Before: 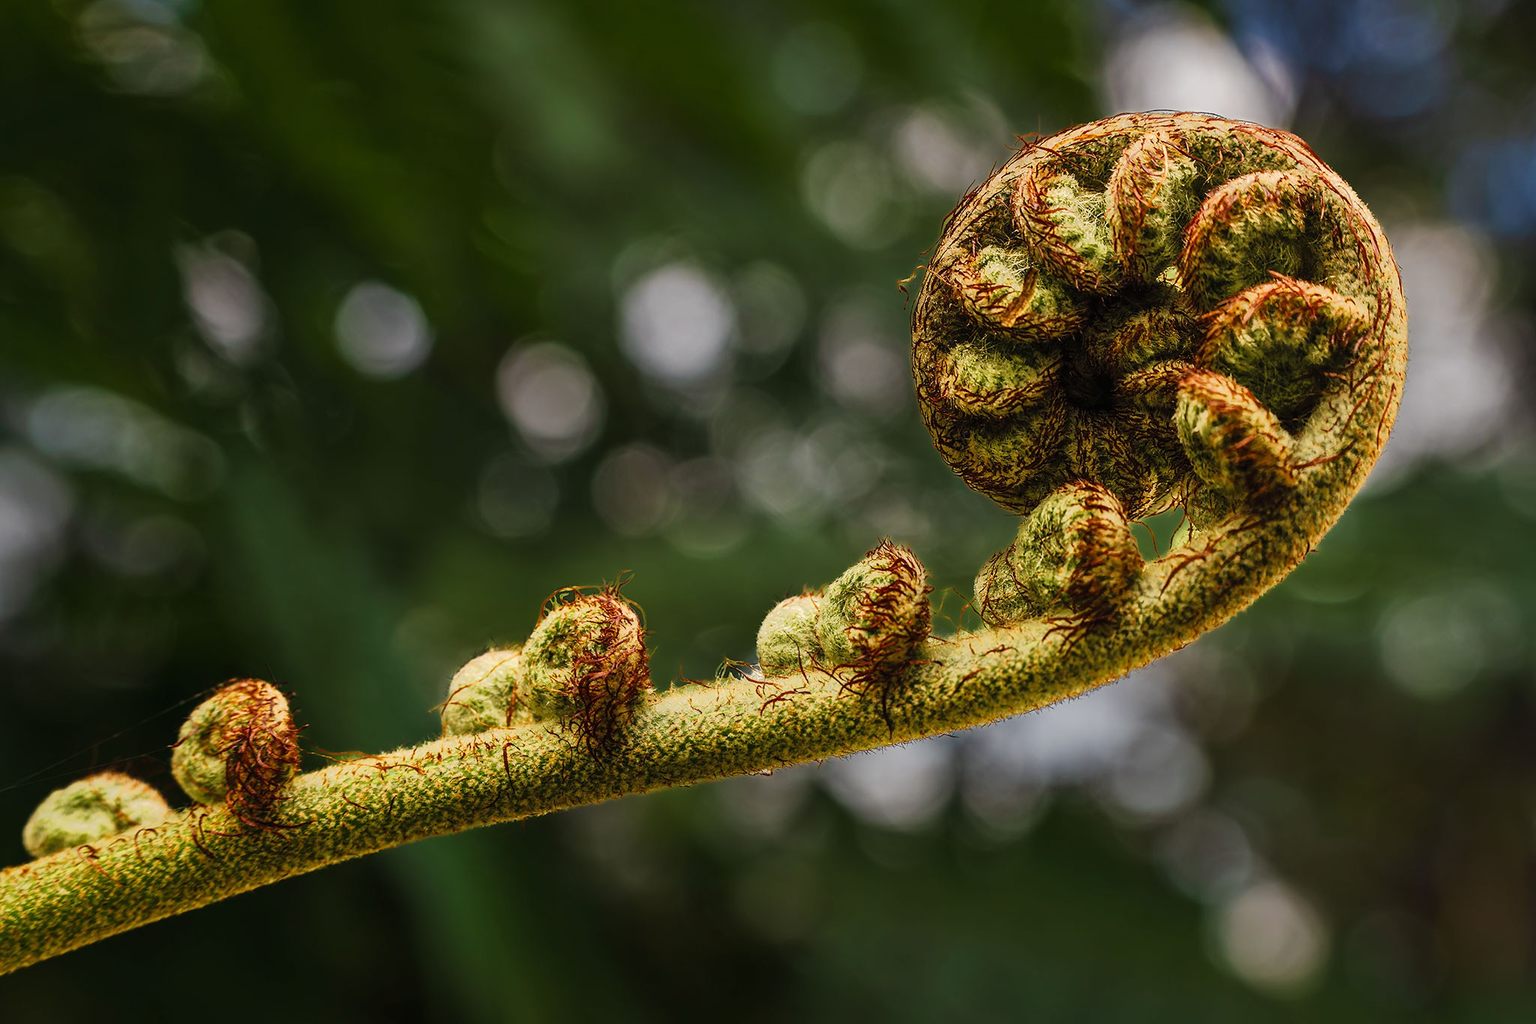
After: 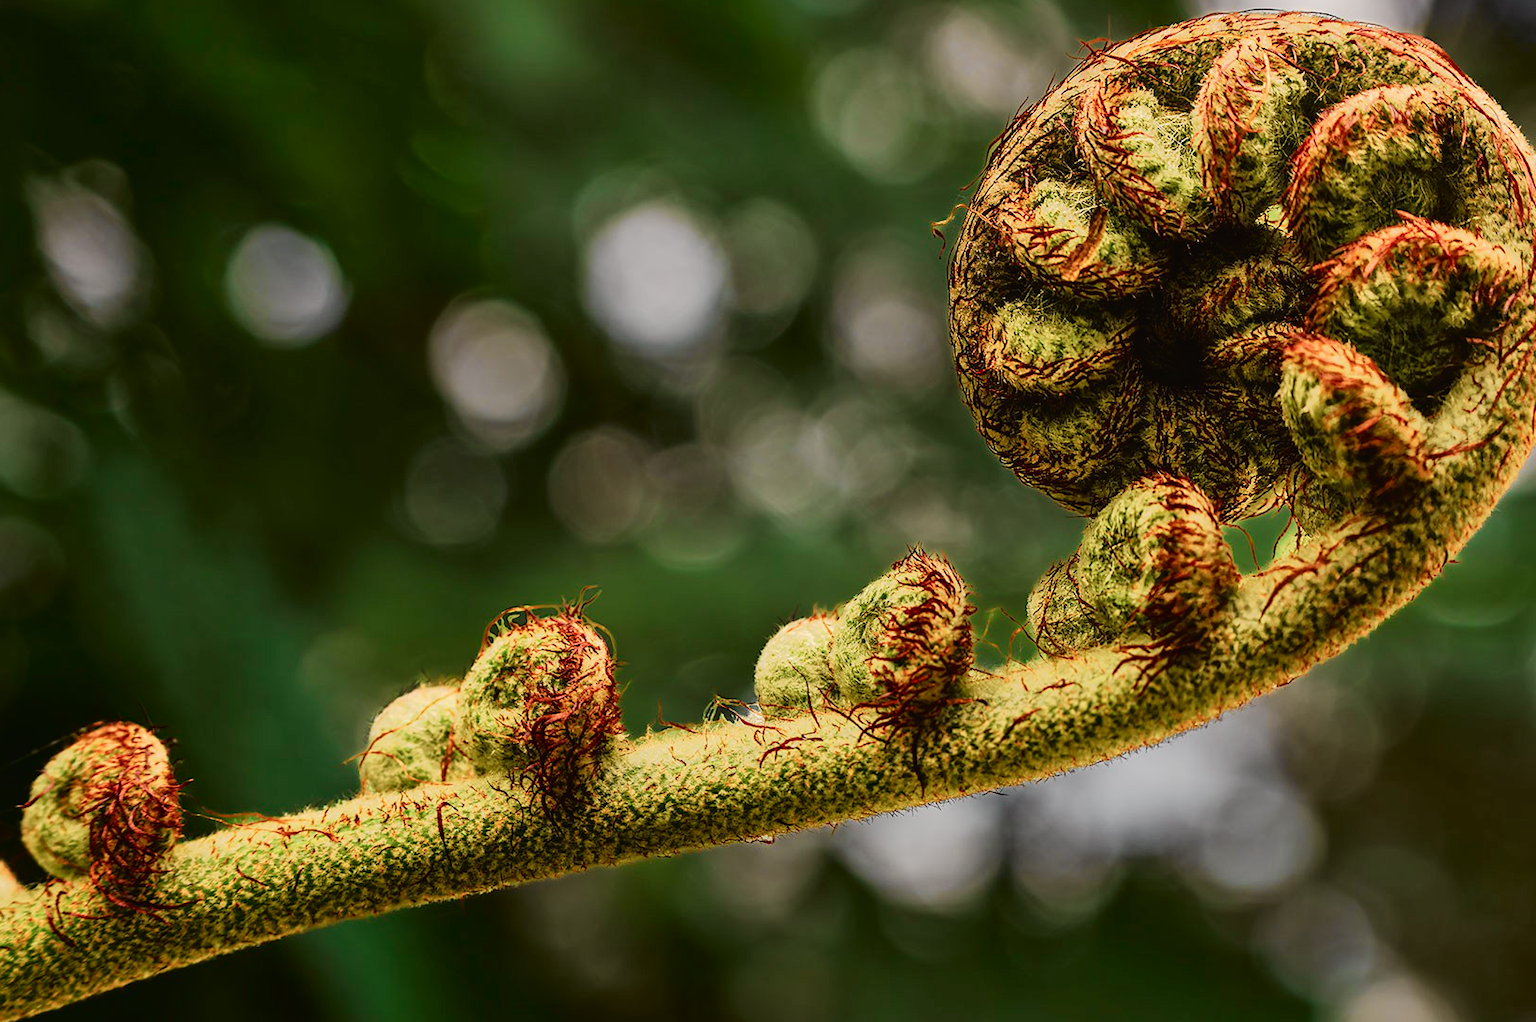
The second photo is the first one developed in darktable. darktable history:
crop and rotate: left 10.083%, top 10.048%, right 10.089%, bottom 10.193%
tone curve: curves: ch0 [(0, 0.019) (0.066, 0.043) (0.189, 0.182) (0.368, 0.407) (0.501, 0.564) (0.677, 0.729) (0.851, 0.861) (0.997, 0.959)]; ch1 [(0, 0) (0.187, 0.121) (0.388, 0.346) (0.437, 0.409) (0.474, 0.472) (0.499, 0.501) (0.514, 0.515) (0.542, 0.557) (0.645, 0.686) (0.812, 0.856) (1, 1)]; ch2 [(0, 0) (0.246, 0.214) (0.421, 0.427) (0.459, 0.484) (0.5, 0.504) (0.518, 0.523) (0.529, 0.548) (0.56, 0.576) (0.607, 0.63) (0.744, 0.734) (0.867, 0.821) (0.993, 0.889)], color space Lab, independent channels, preserve colors none
